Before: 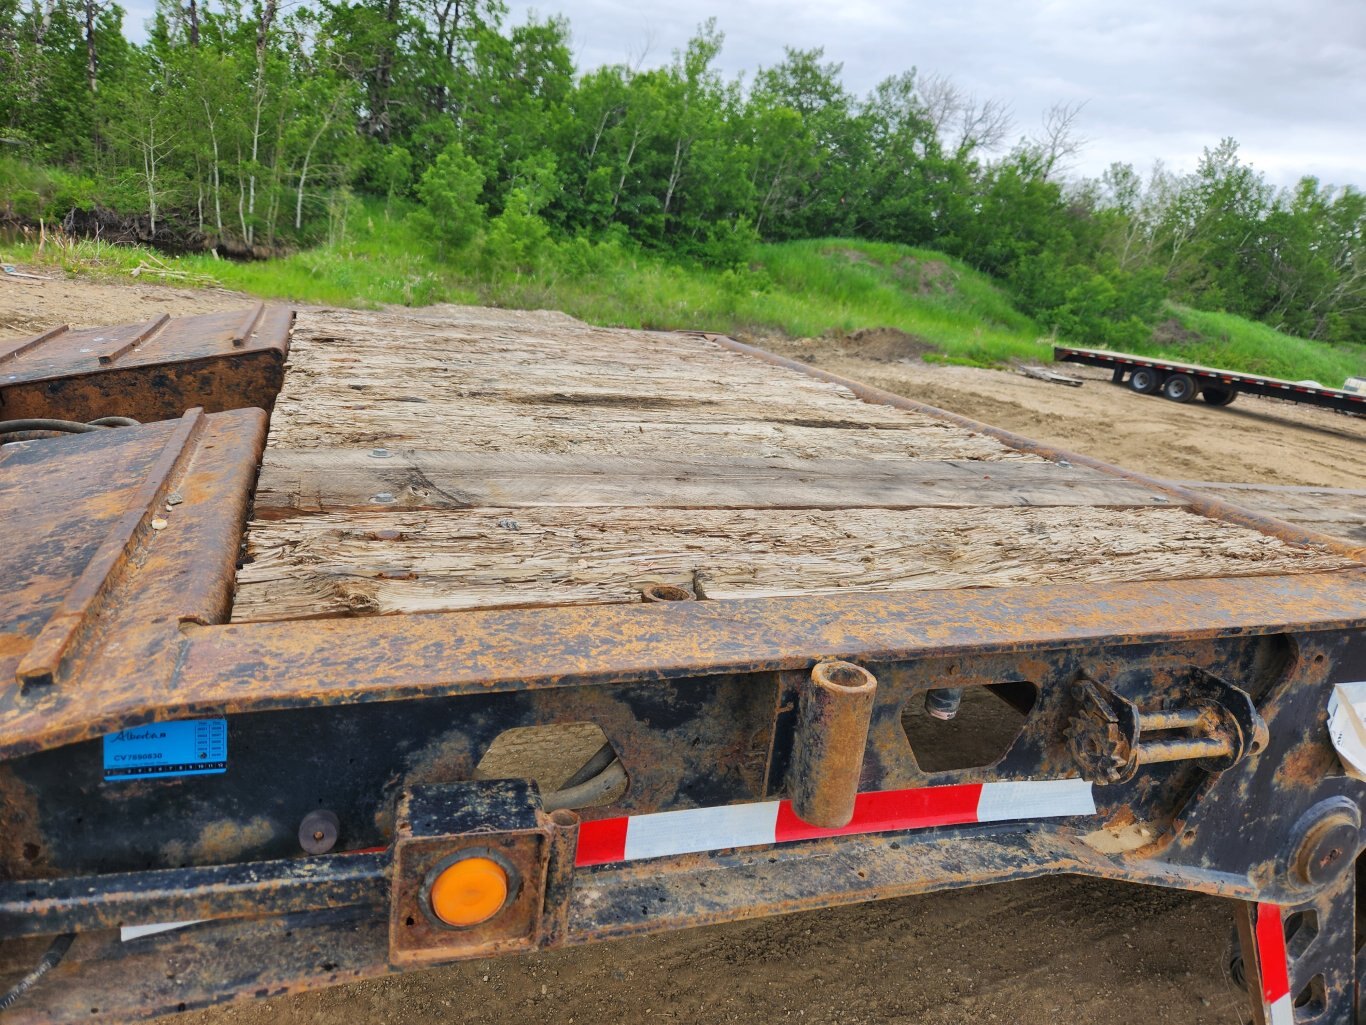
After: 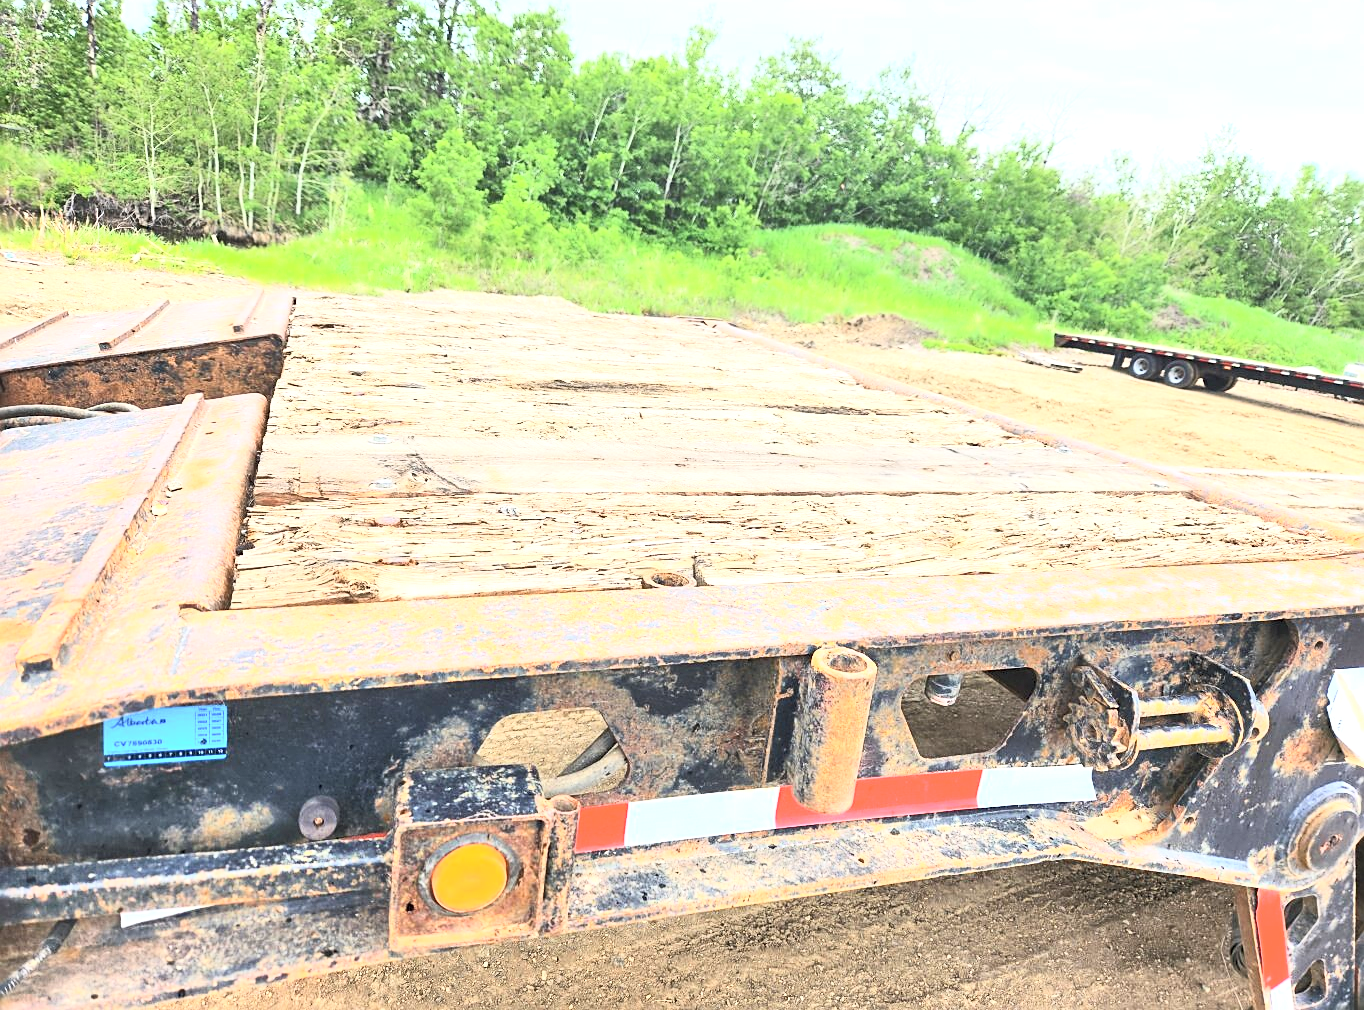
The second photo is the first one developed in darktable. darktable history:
sharpen: on, module defaults
contrast brightness saturation: contrast 0.388, brightness 0.54
exposure: black level correction 0, exposure 1.101 EV, compensate exposure bias true, compensate highlight preservation false
crop: top 1.421%, right 0.109%
